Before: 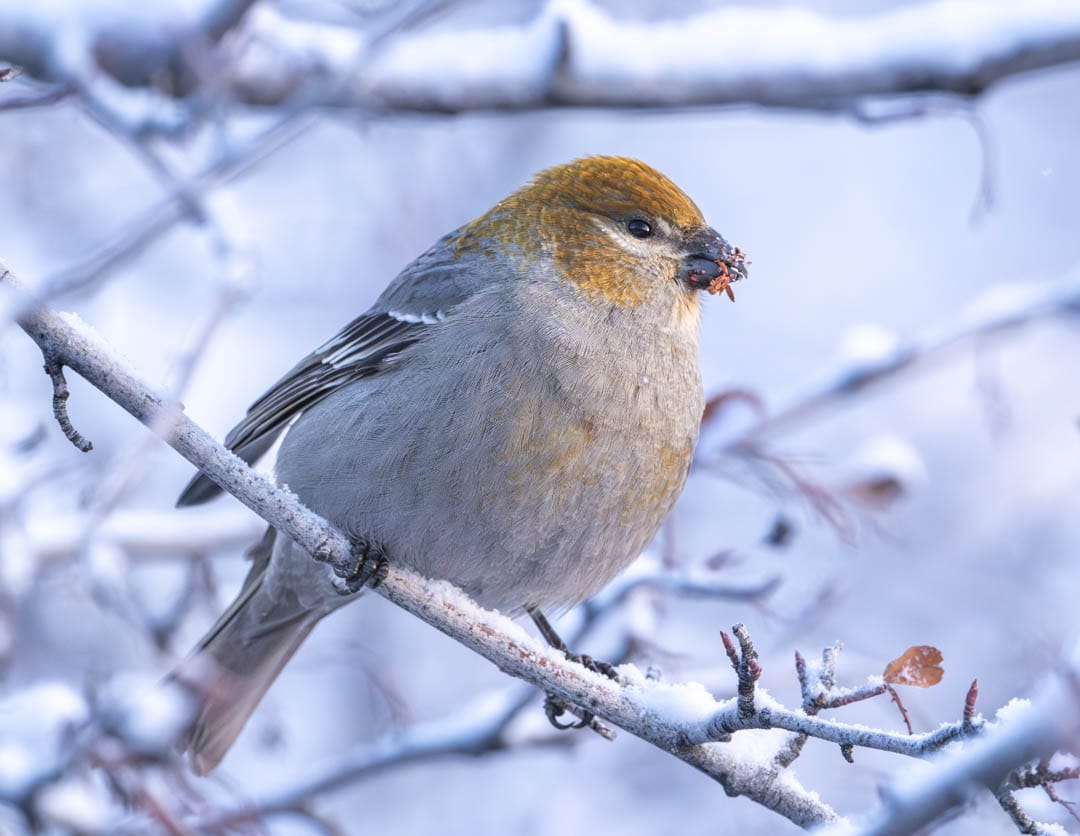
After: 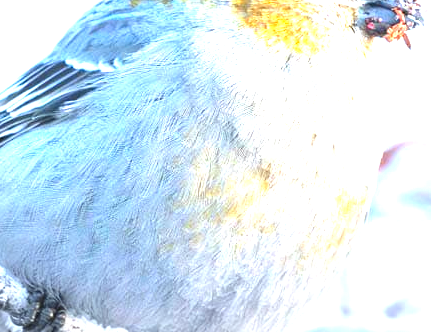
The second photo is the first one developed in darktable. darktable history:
crop: left 29.921%, top 30.227%, right 30.126%, bottom 29.942%
exposure: black level correction 0, exposure 1.89 EV, compensate exposure bias true, compensate highlight preservation false
color correction: highlights a* -7.47, highlights b* 1.1, shadows a* -3.03, saturation 1.37
vignetting: fall-off start 85.81%, fall-off radius 79.89%, center (-0.055, -0.357), width/height ratio 1.226
